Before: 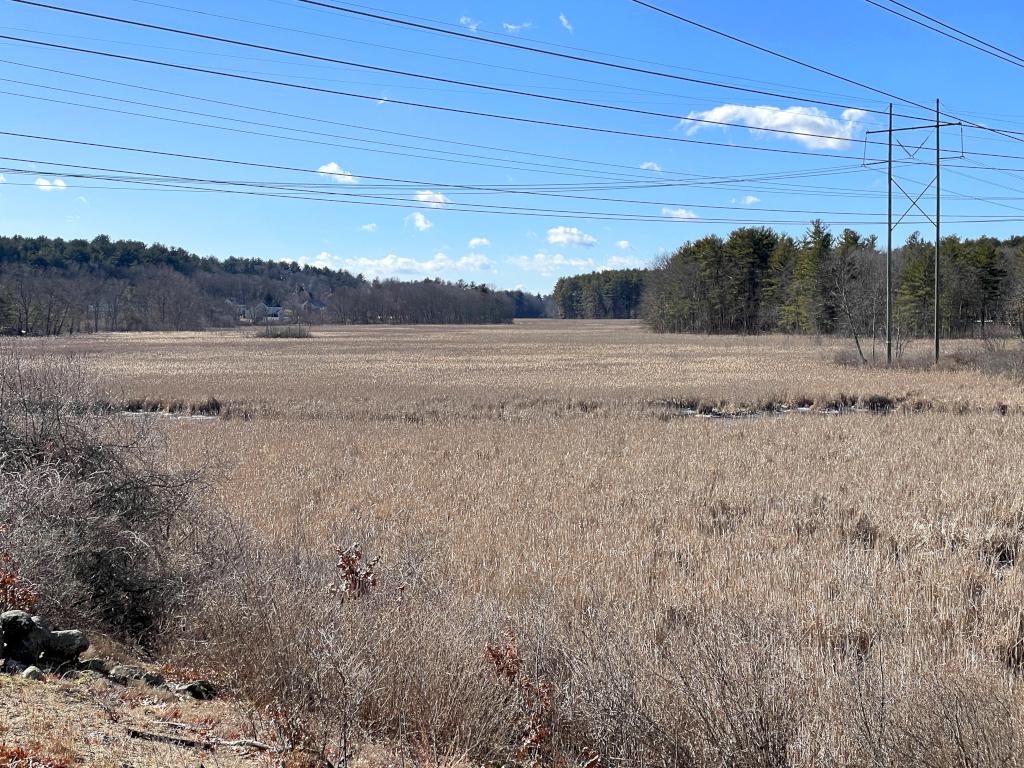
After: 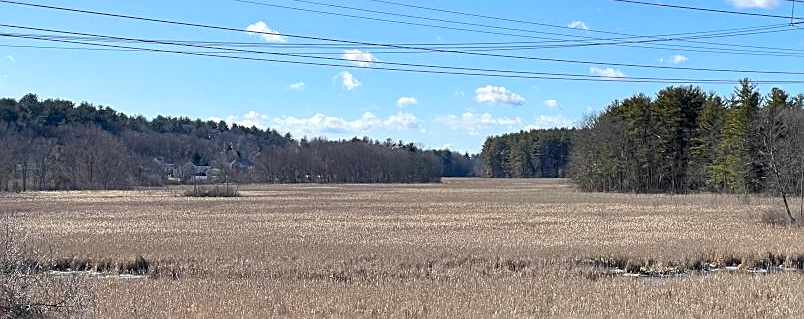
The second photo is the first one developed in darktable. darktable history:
crop: left 7.036%, top 18.398%, right 14.379%, bottom 40.043%
sharpen: on, module defaults
color balance: output saturation 110%
